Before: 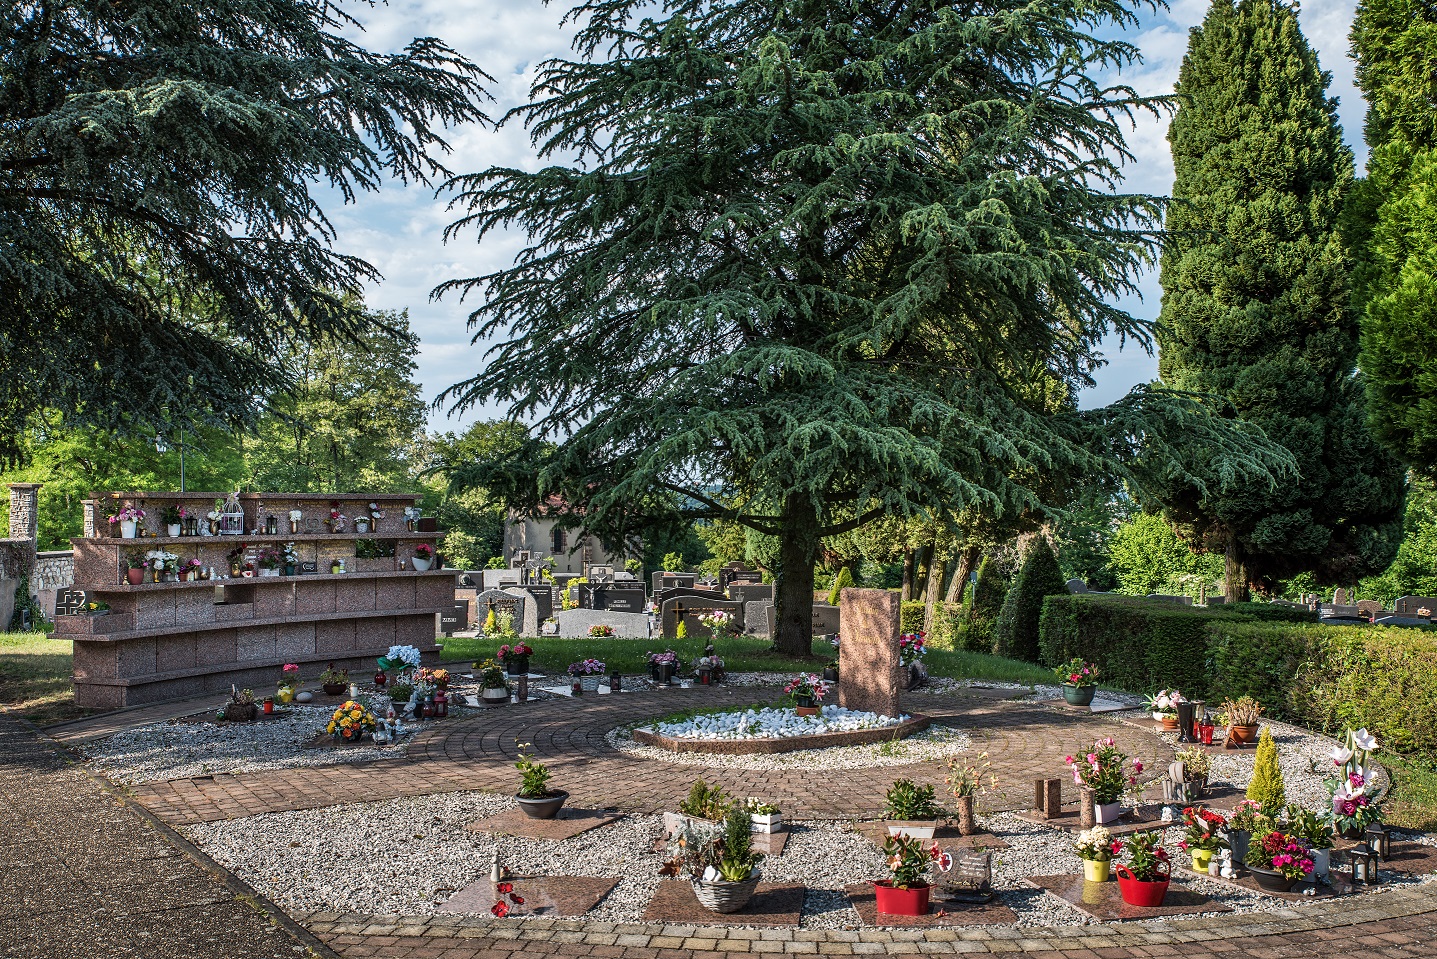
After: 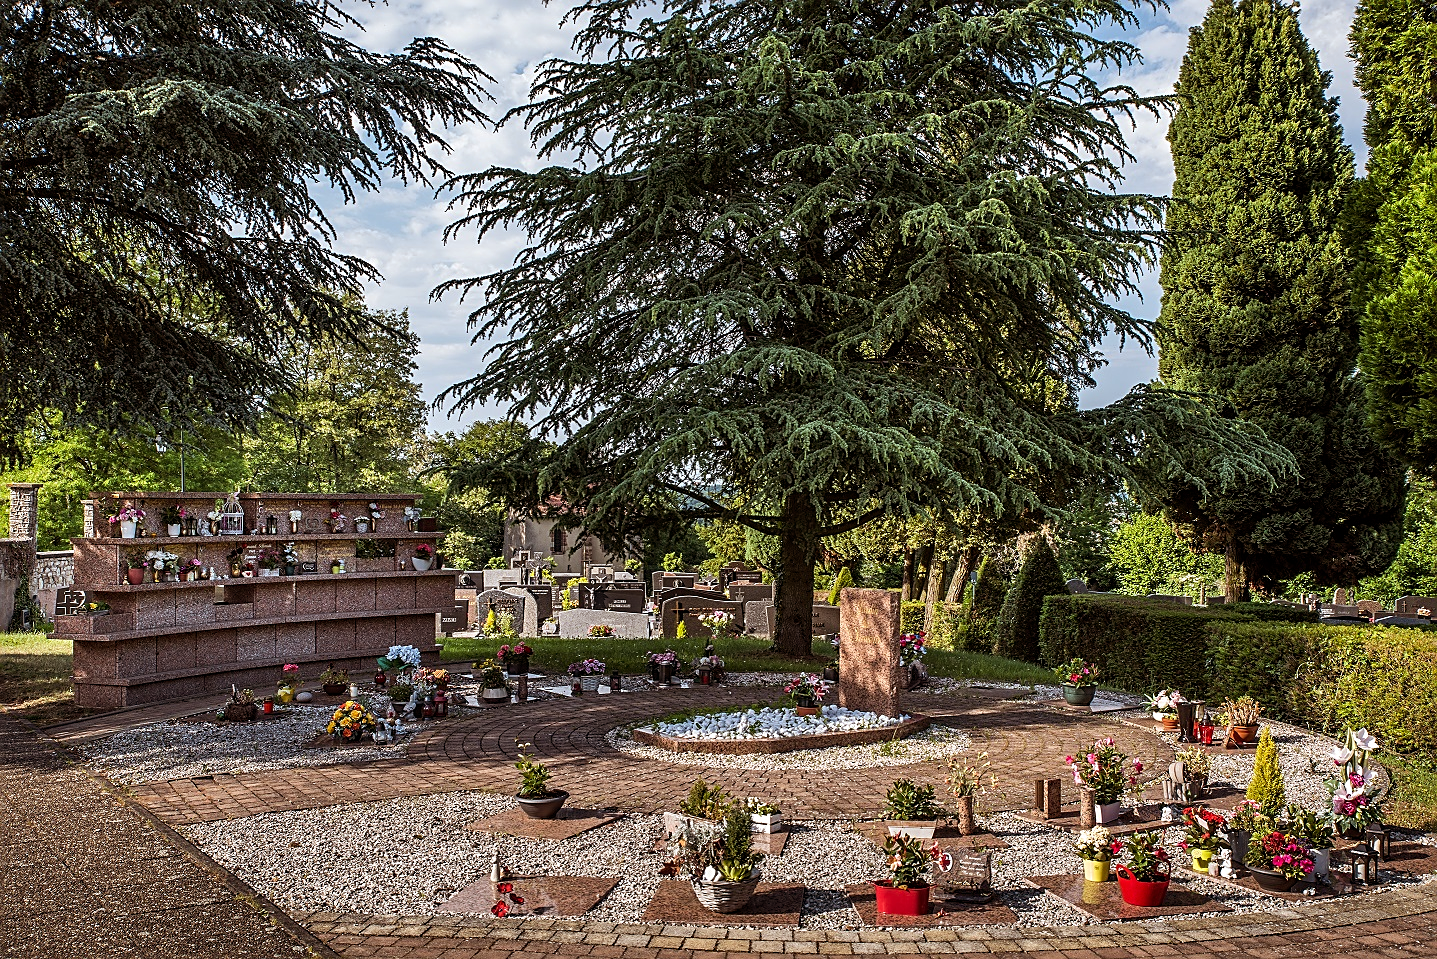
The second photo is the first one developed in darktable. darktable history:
rgb levels: mode RGB, independent channels, levels [[0, 0.5, 1], [0, 0.521, 1], [0, 0.536, 1]]
sharpen: on, module defaults
